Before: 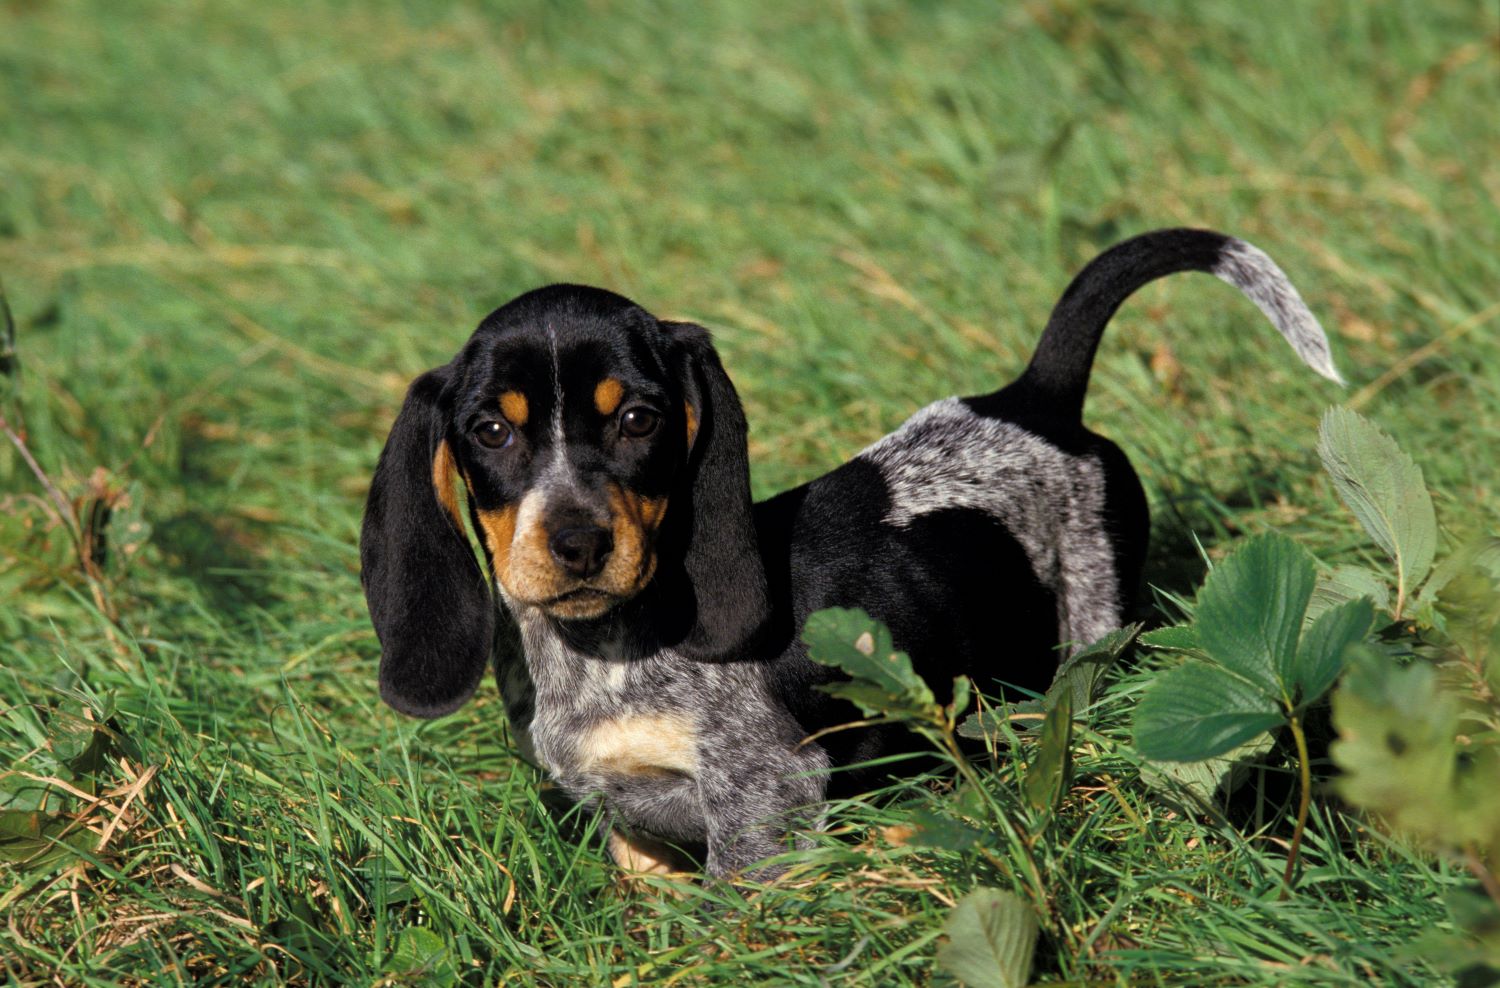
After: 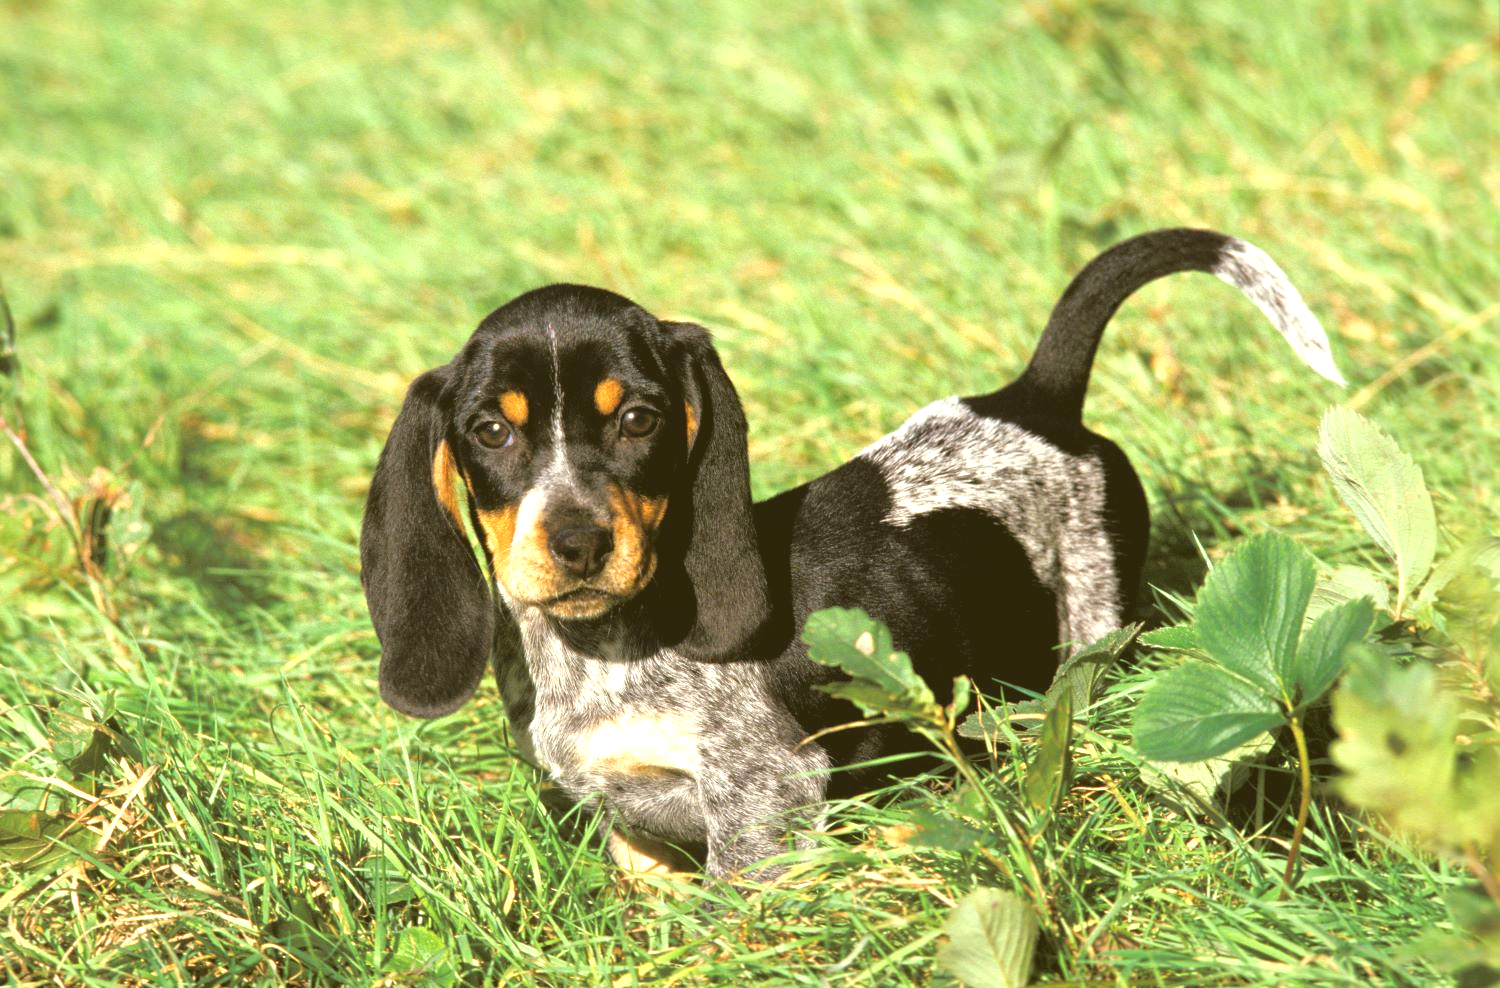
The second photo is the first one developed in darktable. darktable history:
exposure: black level correction 0, exposure 1.368 EV, compensate exposure bias true, compensate highlight preservation false
color correction: highlights a* -1.43, highlights b* 10.1, shadows a* 0.556, shadows b* 19.78
tone curve: curves: ch0 [(0, 0) (0.003, 0.144) (0.011, 0.149) (0.025, 0.159) (0.044, 0.183) (0.069, 0.207) (0.1, 0.236) (0.136, 0.269) (0.177, 0.303) (0.224, 0.339) (0.277, 0.38) (0.335, 0.428) (0.399, 0.478) (0.468, 0.539) (0.543, 0.604) (0.623, 0.679) (0.709, 0.755) (0.801, 0.836) (0.898, 0.918) (1, 1)], preserve colors none
